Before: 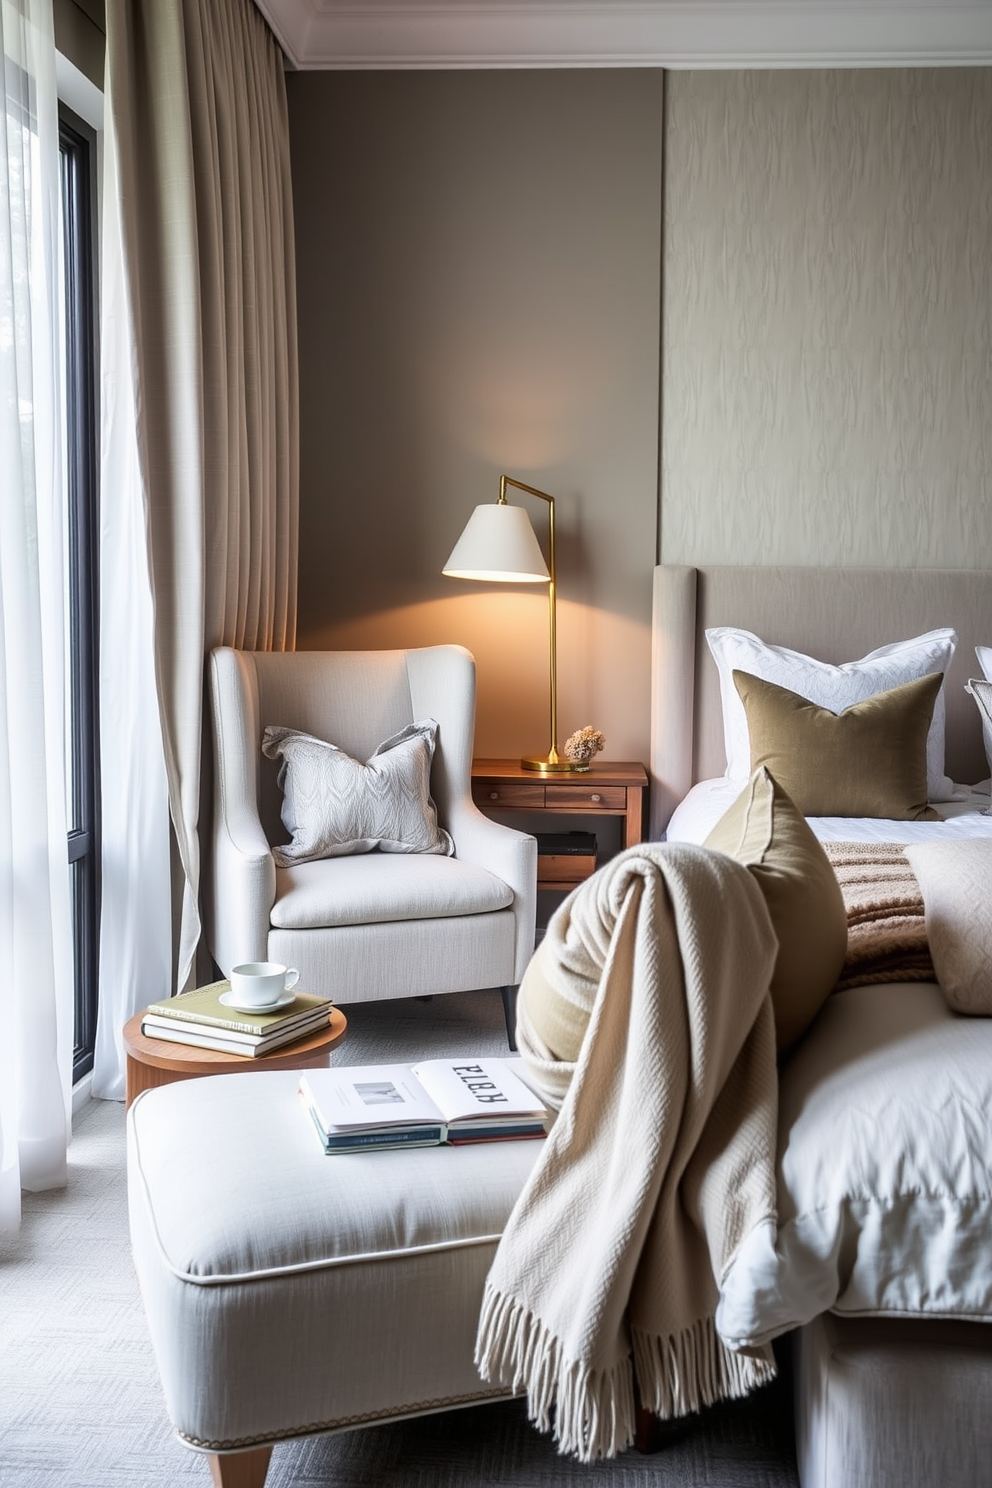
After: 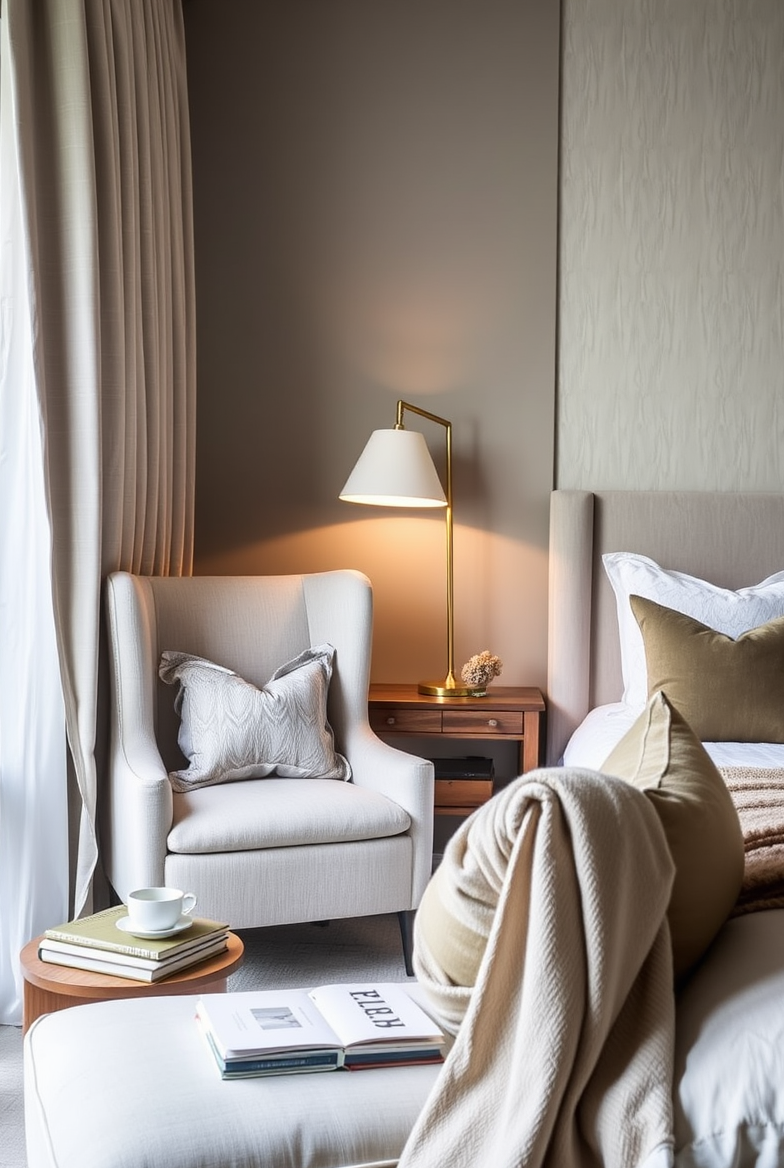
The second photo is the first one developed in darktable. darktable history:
exposure: compensate highlight preservation false
crop and rotate: left 10.475%, top 5.101%, right 10.433%, bottom 16.339%
tone equalizer: on, module defaults
